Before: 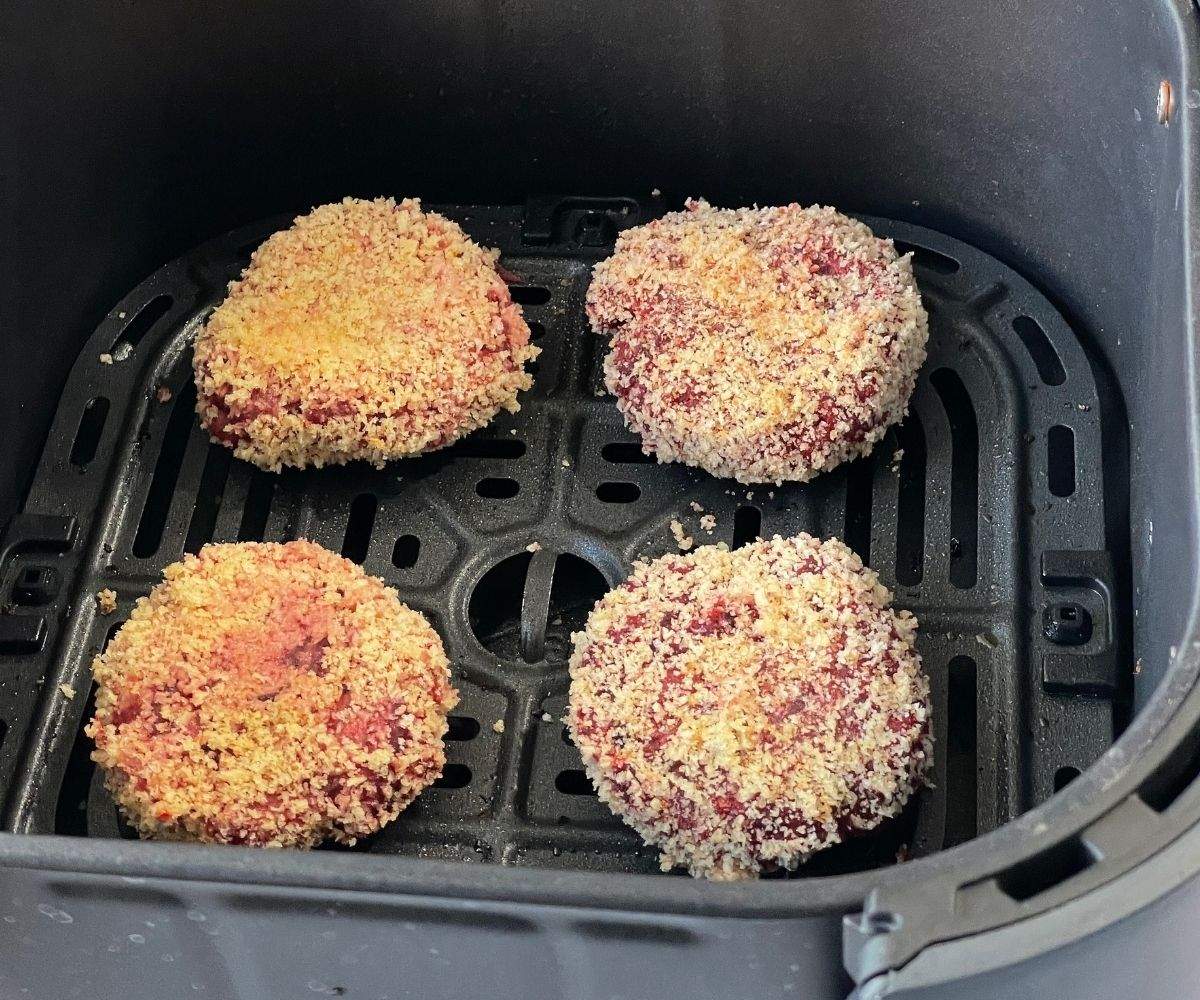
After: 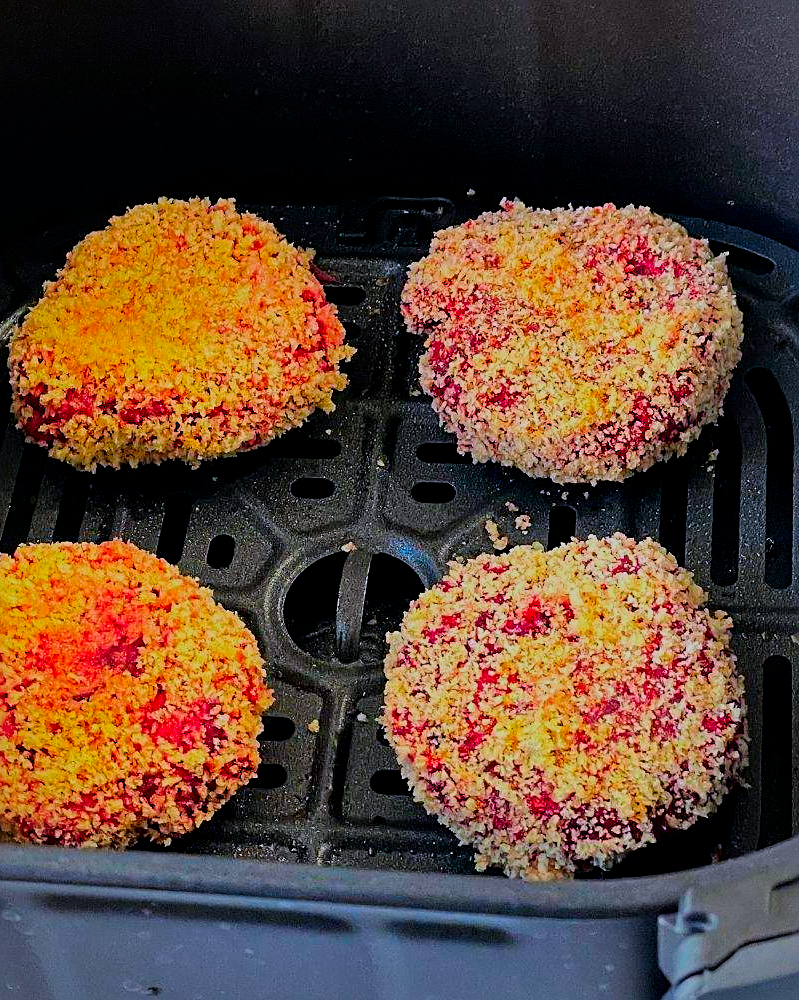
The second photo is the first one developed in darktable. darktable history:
vignetting: fall-off radius 81.94%
local contrast: mode bilateral grid, contrast 20, coarseness 50, detail 120%, midtone range 0.2
exposure: exposure -0.462 EV, compensate highlight preservation false
color correction: highlights a* 1.59, highlights b* -1.7, saturation 2.48
white balance: red 0.976, blue 1.04
filmic rgb: white relative exposure 3.9 EV, hardness 4.26
sharpen: on, module defaults
crop: left 15.419%, right 17.914%
